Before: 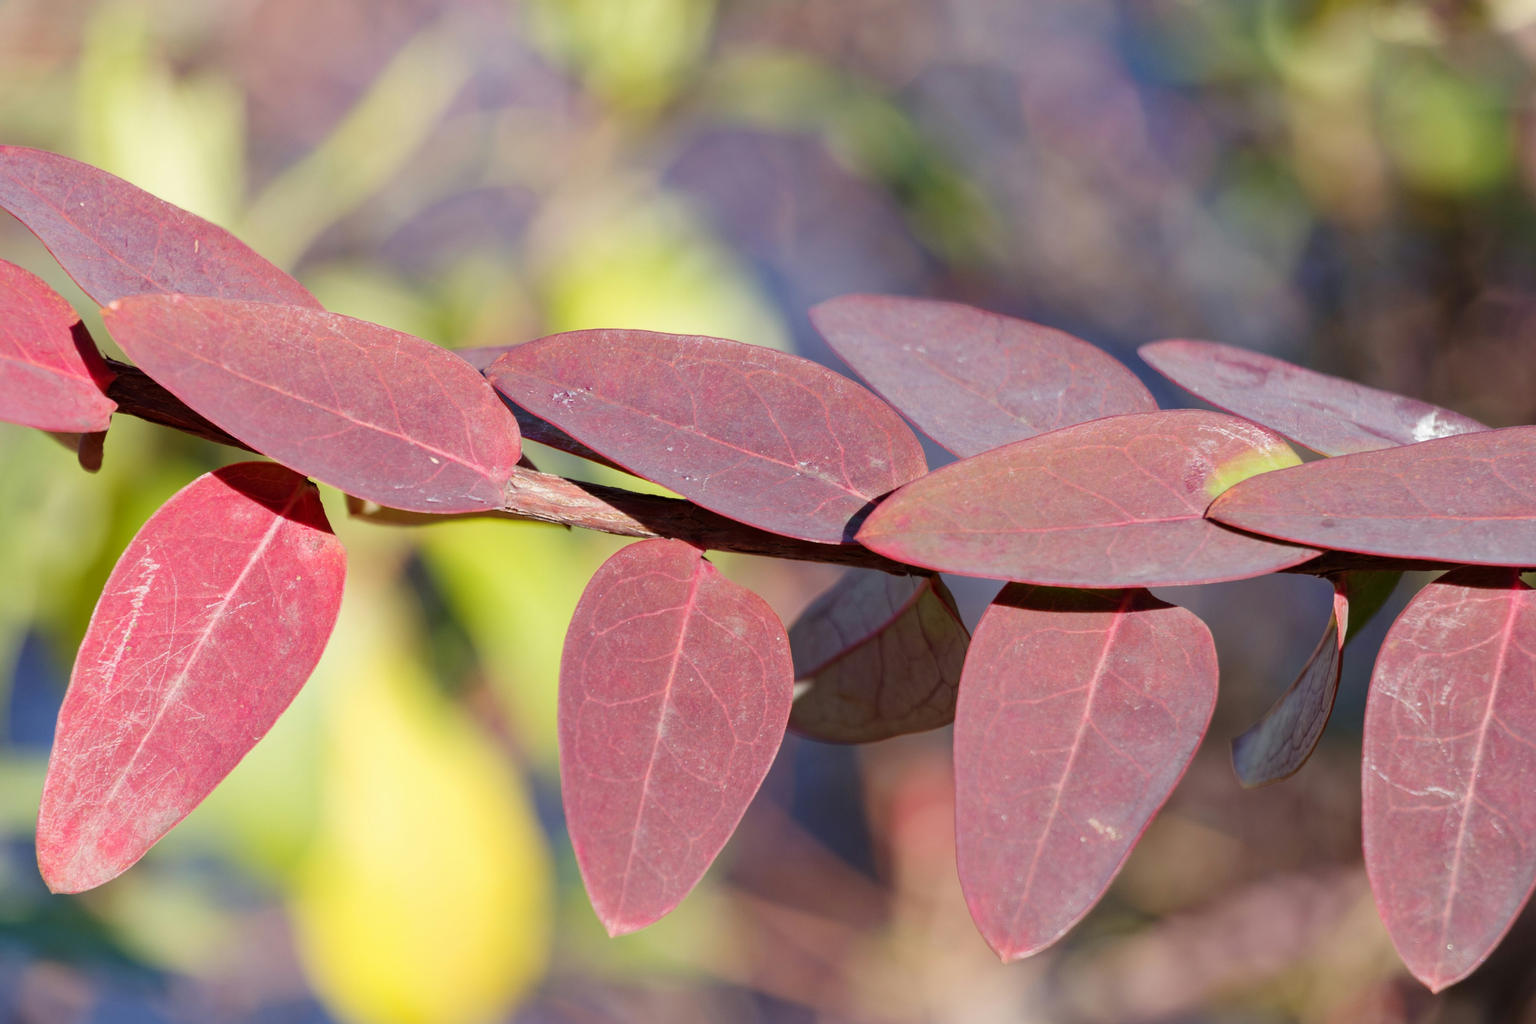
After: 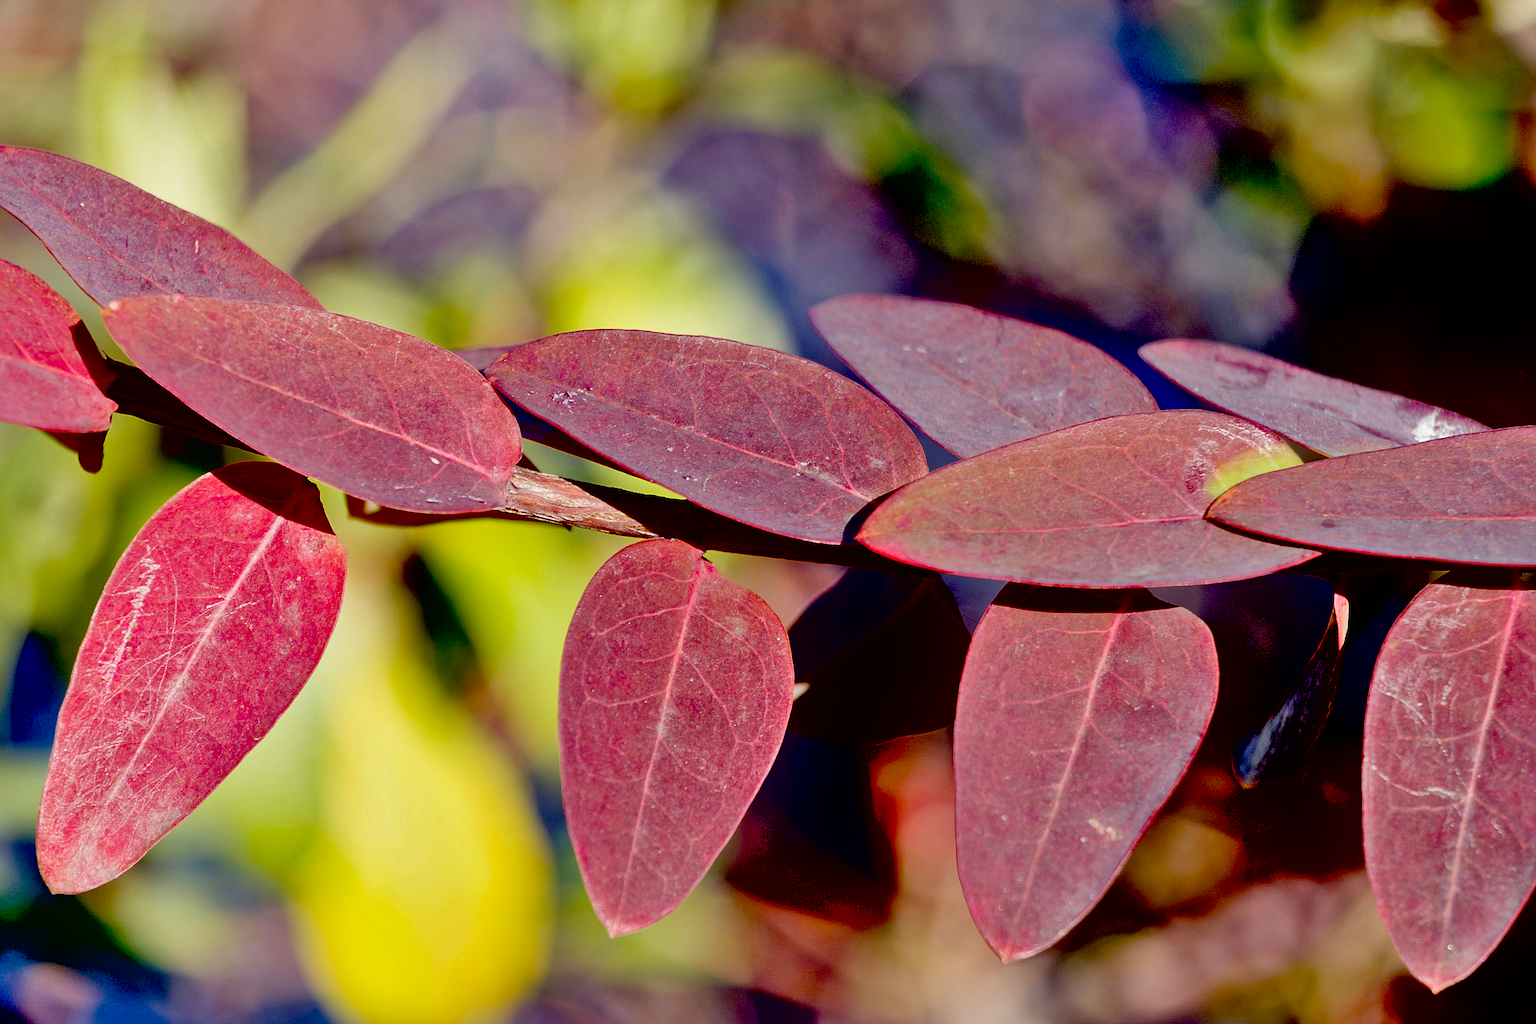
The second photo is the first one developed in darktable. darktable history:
exposure: black level correction 0.1, exposure -0.092 EV, compensate highlight preservation false
shadows and highlights: low approximation 0.01, soften with gaussian
local contrast: mode bilateral grid, contrast 20, coarseness 50, detail 120%, midtone range 0.2
sharpen: on, module defaults
